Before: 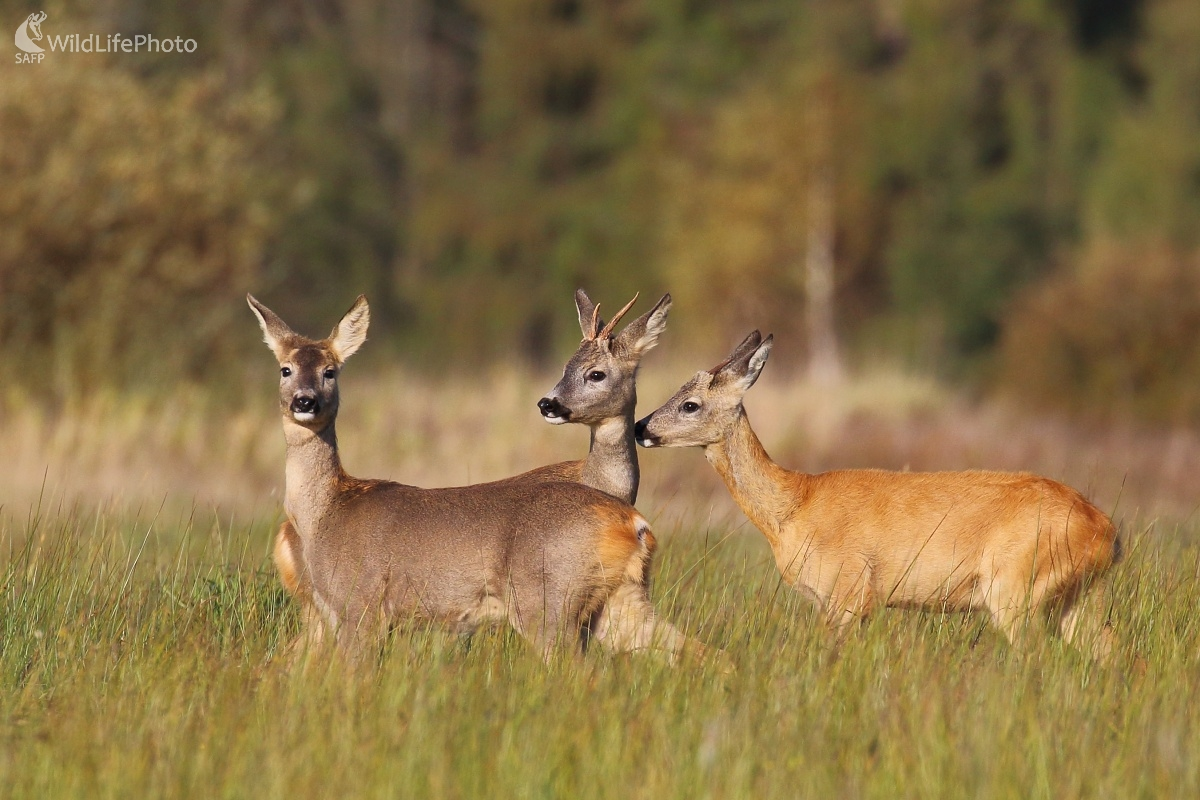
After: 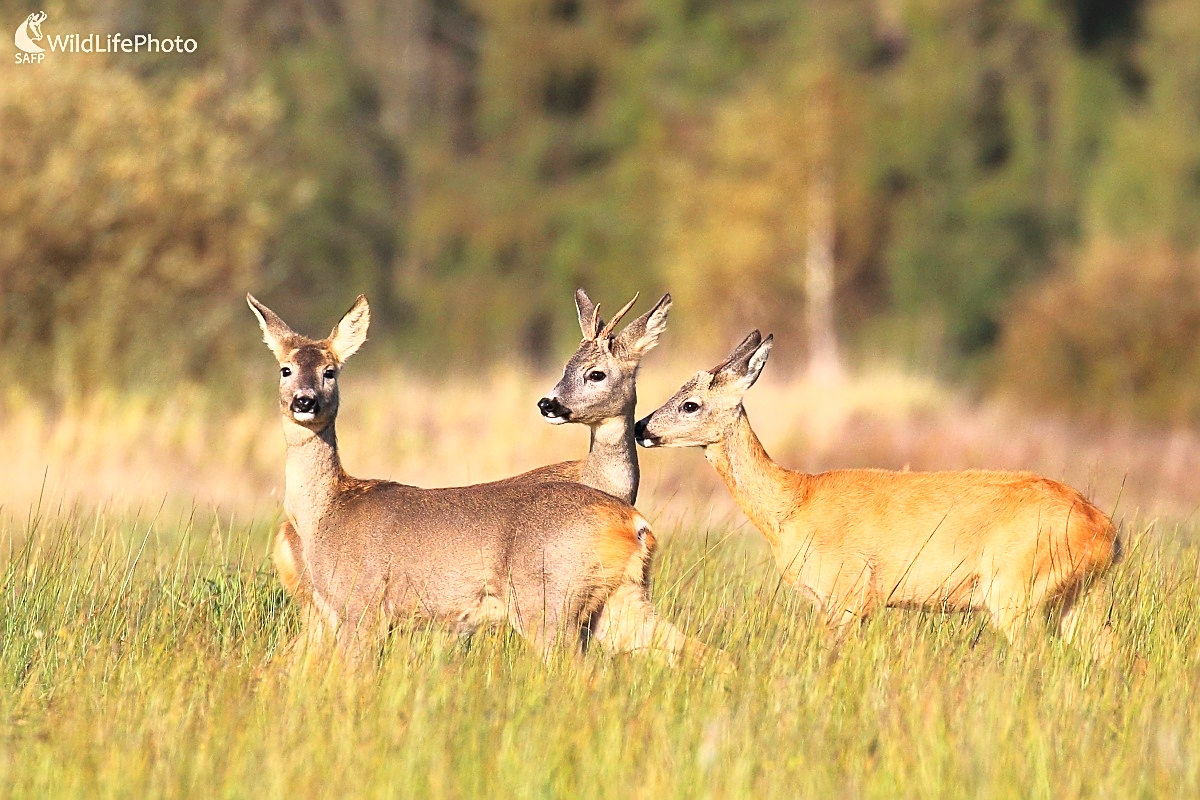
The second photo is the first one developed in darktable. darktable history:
tone curve: curves: ch0 [(0, 0) (0.091, 0.075) (0.409, 0.457) (0.733, 0.82) (0.844, 0.908) (0.909, 0.942) (1, 0.973)]; ch1 [(0, 0) (0.437, 0.404) (0.5, 0.5) (0.529, 0.556) (0.58, 0.606) (0.616, 0.654) (1, 1)]; ch2 [(0, 0) (0.442, 0.415) (0.5, 0.5) (0.535, 0.557) (0.585, 0.62) (1, 1)], preserve colors basic power
sharpen: on, module defaults
exposure: black level correction 0, exposure 0.69 EV, compensate highlight preservation false
